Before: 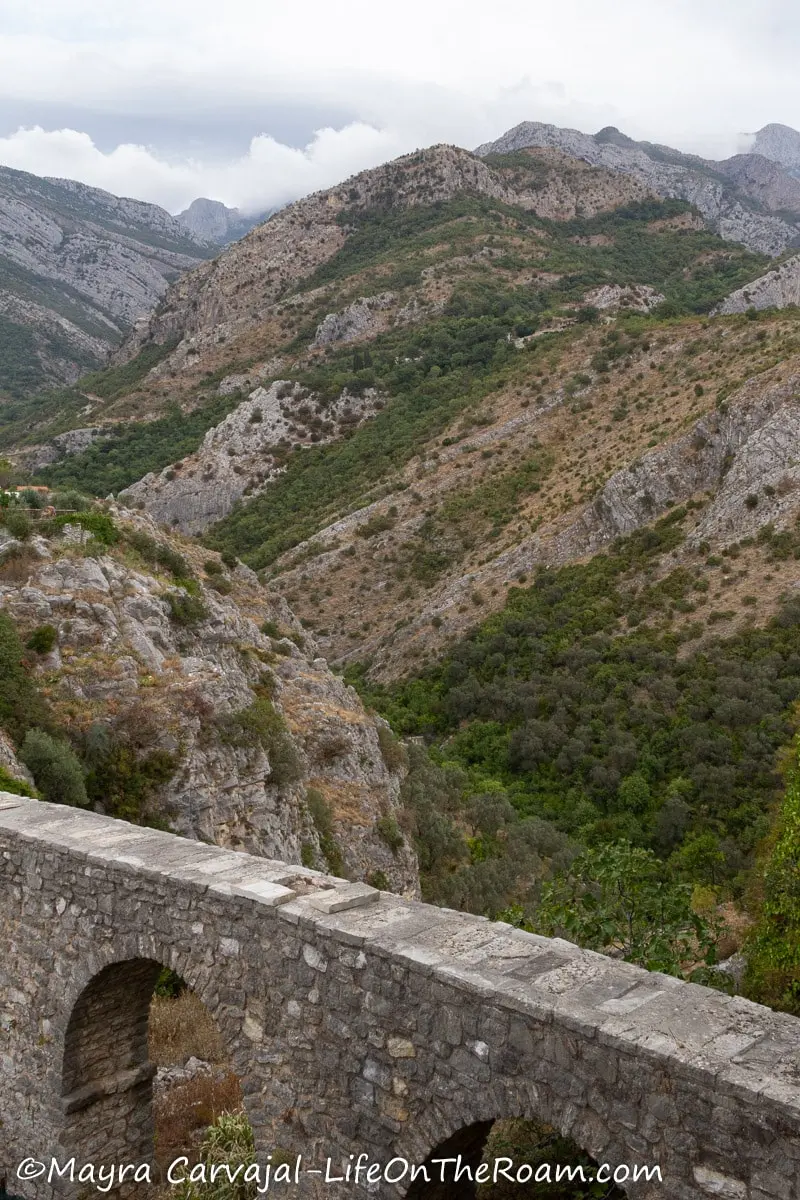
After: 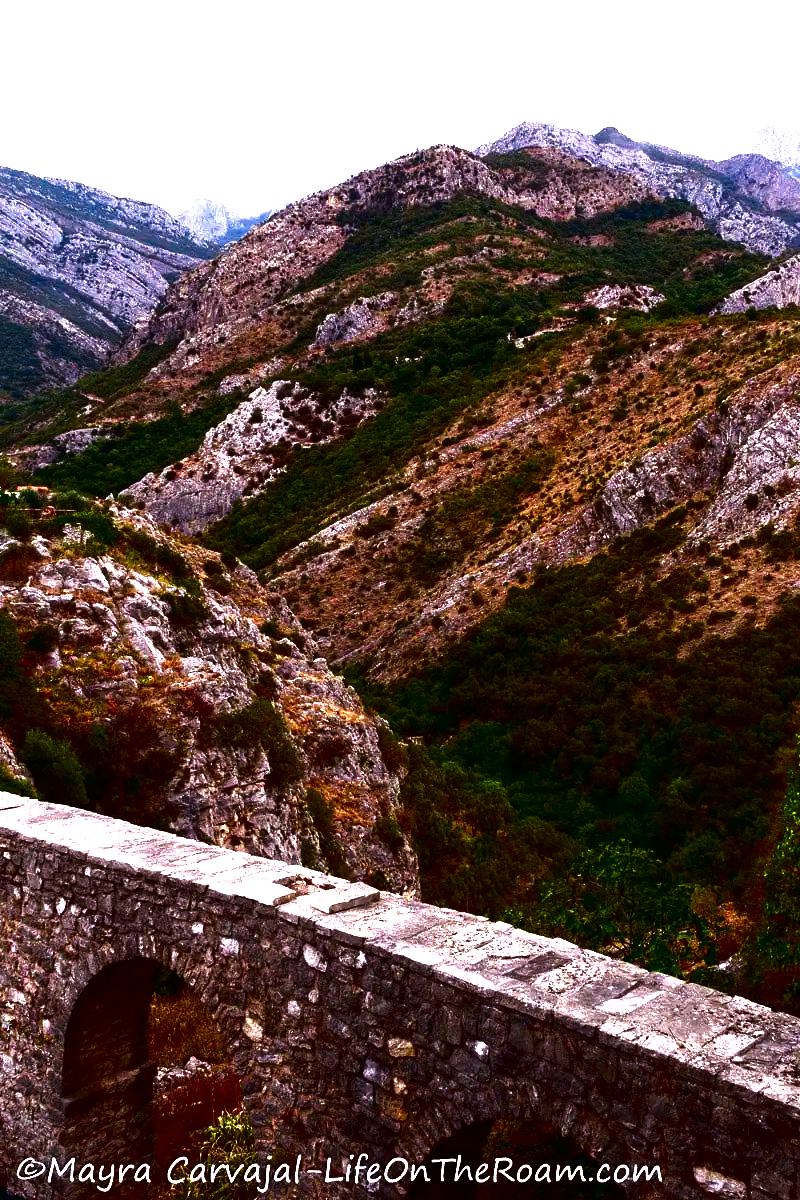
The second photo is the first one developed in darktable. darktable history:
local contrast: mode bilateral grid, contrast 10, coarseness 25, detail 115%, midtone range 0.2
exposure: black level correction 0, exposure 0.7 EV, compensate exposure bias true, compensate highlight preservation false
rotate and perspective: automatic cropping original format, crop left 0, crop top 0
contrast brightness saturation: brightness -1, saturation 1
tone equalizer: -8 EV -0.75 EV, -7 EV -0.7 EV, -6 EV -0.6 EV, -5 EV -0.4 EV, -3 EV 0.4 EV, -2 EV 0.6 EV, -1 EV 0.7 EV, +0 EV 0.75 EV, edges refinement/feathering 500, mask exposure compensation -1.57 EV, preserve details no
white balance: red 1.05, blue 1.072
